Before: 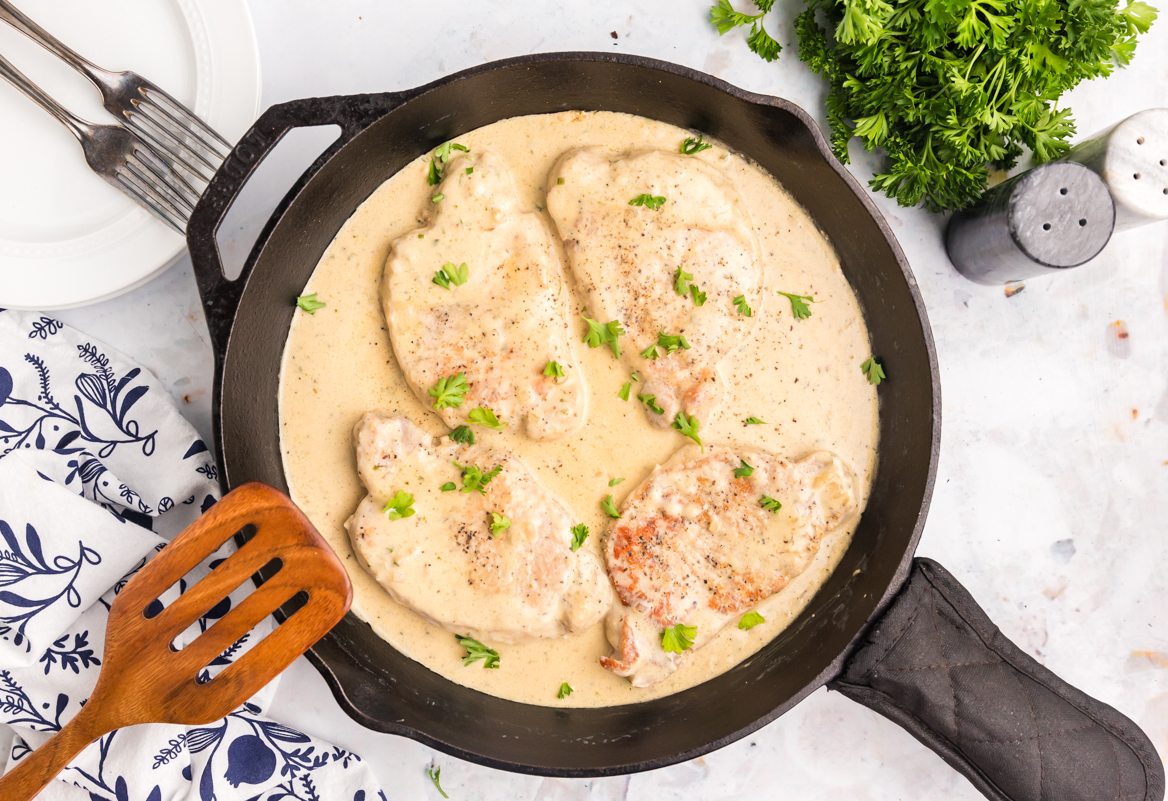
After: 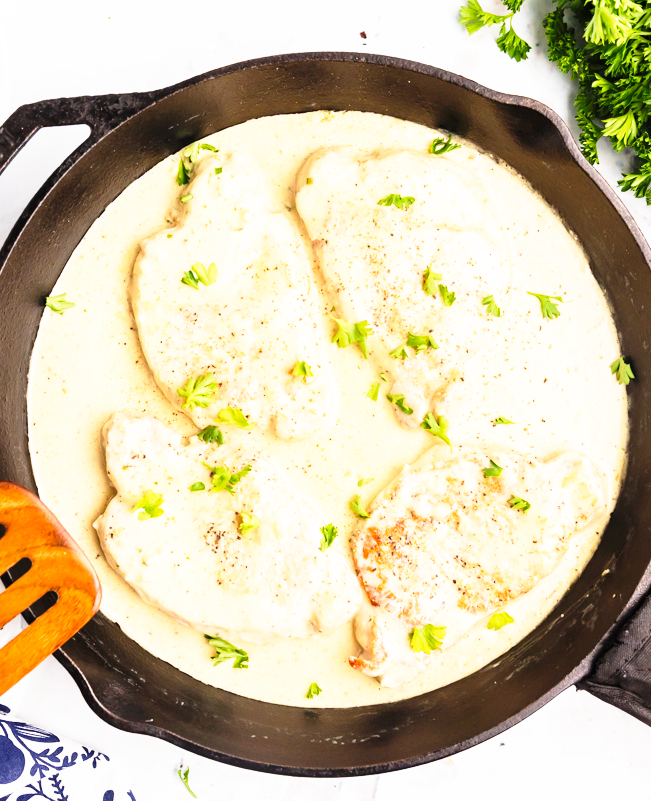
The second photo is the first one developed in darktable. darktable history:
base curve: curves: ch0 [(0, 0) (0.026, 0.03) (0.109, 0.232) (0.351, 0.748) (0.669, 0.968) (1, 1)], preserve colors none
crop: left 21.528%, right 22.684%
